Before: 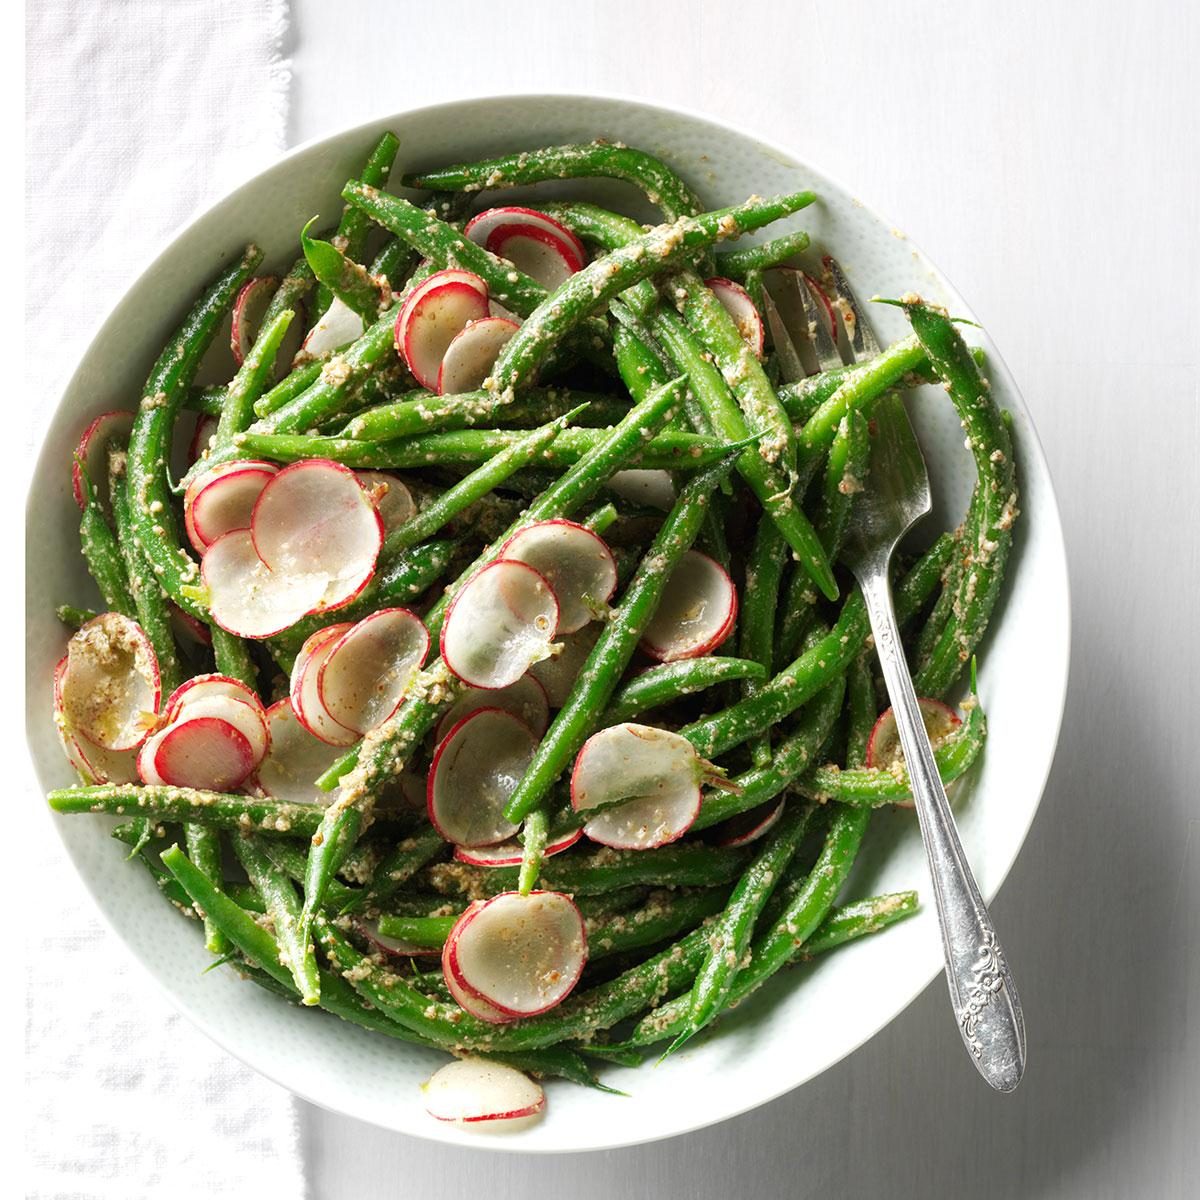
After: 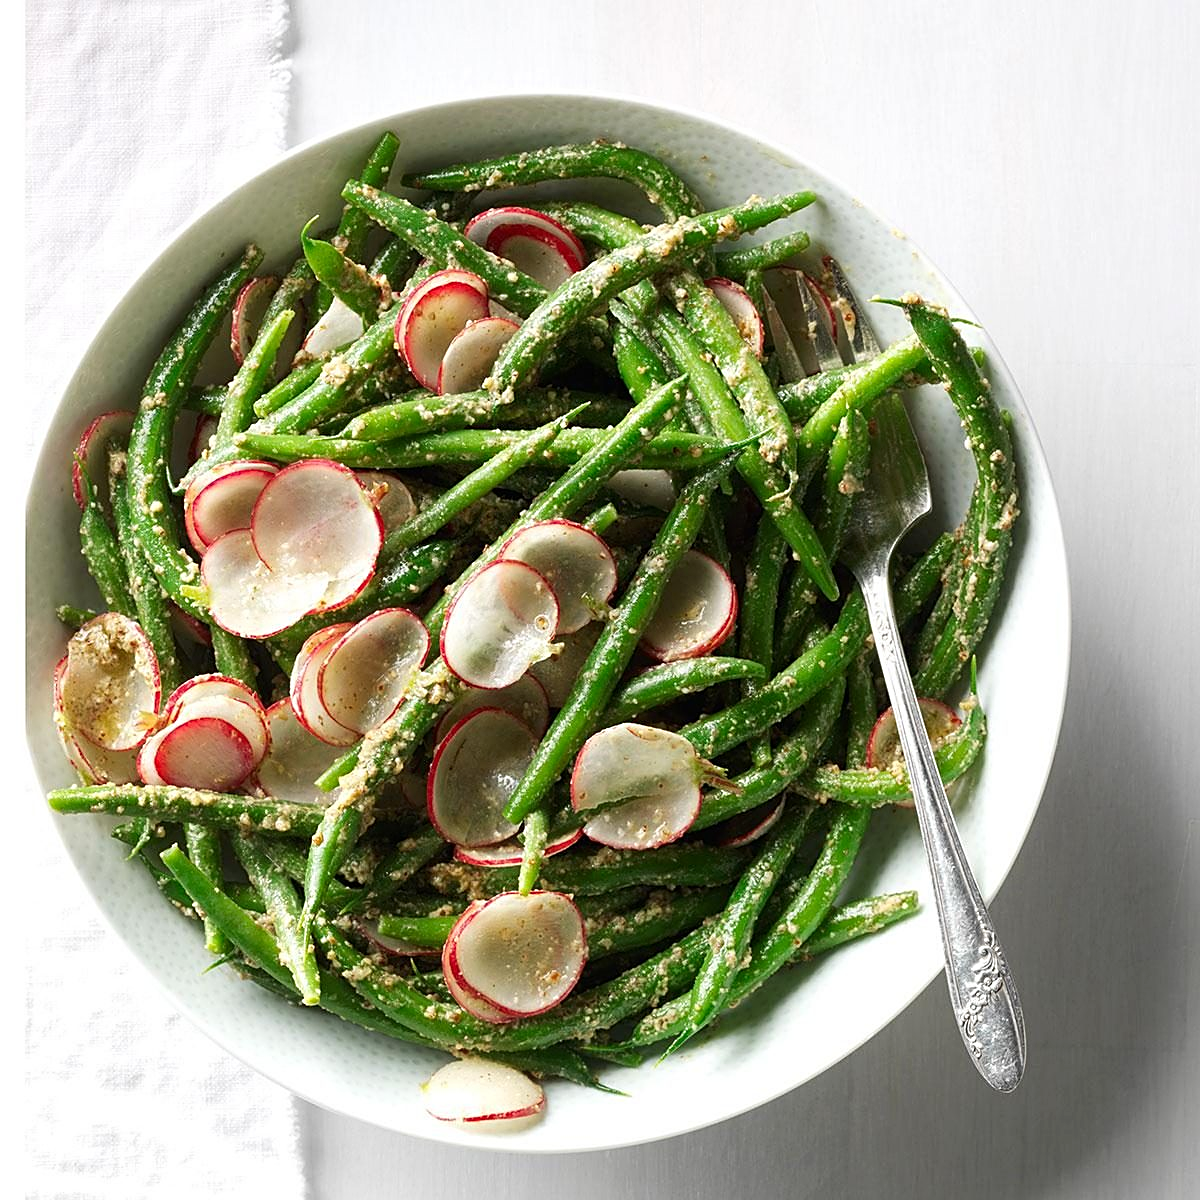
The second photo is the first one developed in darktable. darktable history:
contrast brightness saturation: contrast 0.08, saturation 0.02
sharpen: on, module defaults
